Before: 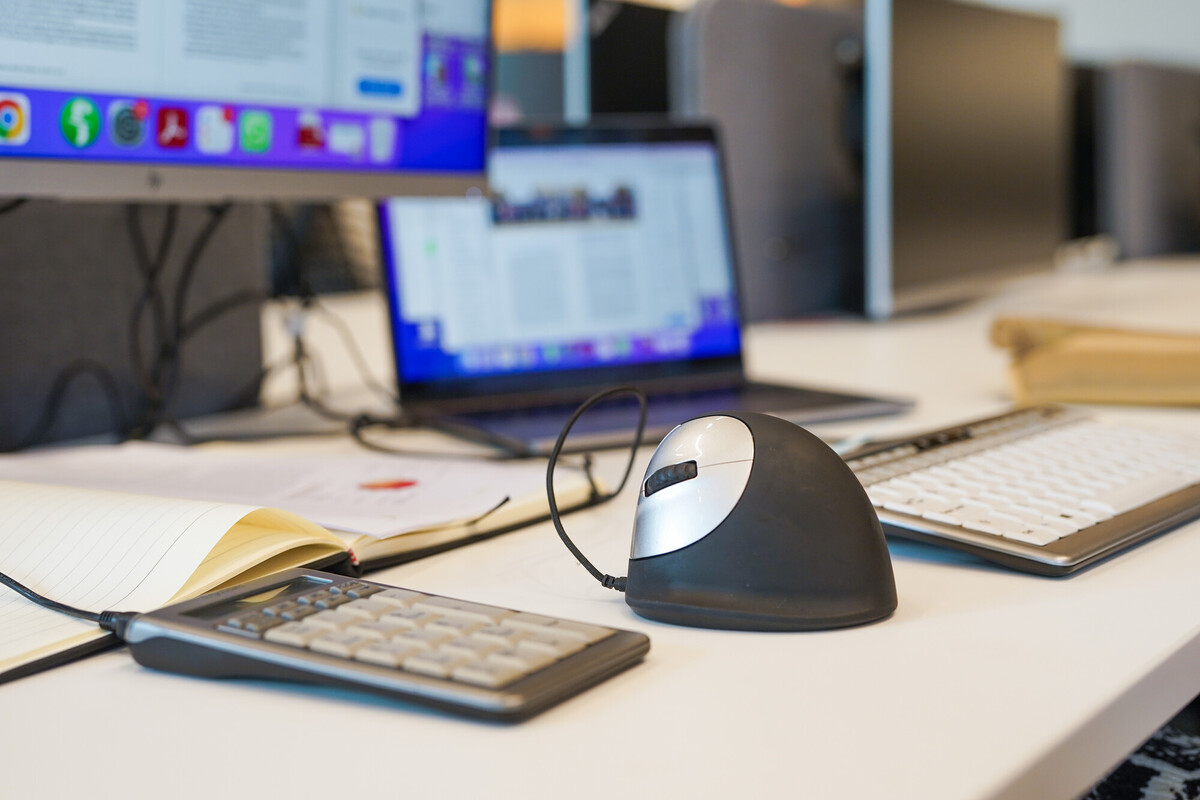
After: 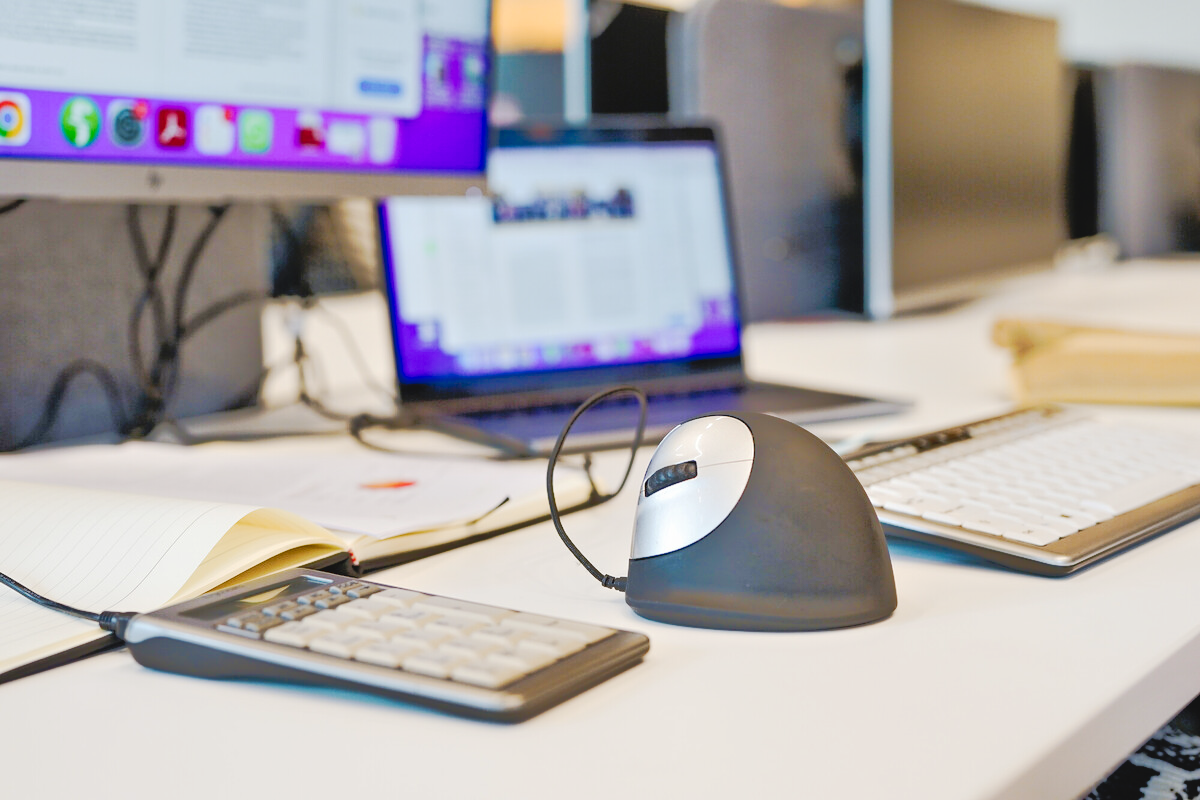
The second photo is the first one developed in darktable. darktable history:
tone curve: curves: ch0 [(0, 0) (0.003, 0.058) (0.011, 0.059) (0.025, 0.061) (0.044, 0.067) (0.069, 0.084) (0.1, 0.102) (0.136, 0.124) (0.177, 0.171) (0.224, 0.246) (0.277, 0.324) (0.335, 0.411) (0.399, 0.509) (0.468, 0.605) (0.543, 0.688) (0.623, 0.738) (0.709, 0.798) (0.801, 0.852) (0.898, 0.911) (1, 1)], preserve colors none
exposure: exposure -0.001 EV, compensate highlight preservation false
tone equalizer: -8 EV -0.5 EV, -7 EV -0.343 EV, -6 EV -0.114 EV, -5 EV 0.38 EV, -4 EV 0.958 EV, -3 EV 0.809 EV, -2 EV -0.007 EV, -1 EV 0.125 EV, +0 EV -0.011 EV
